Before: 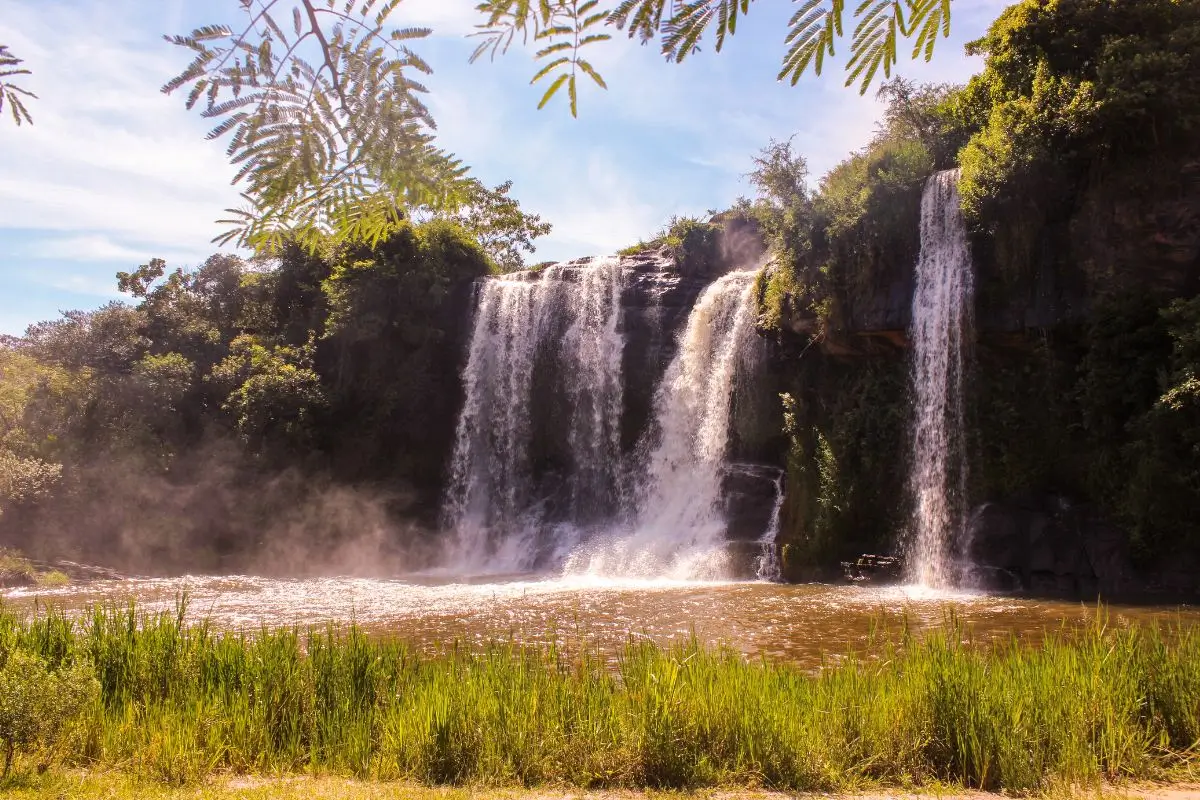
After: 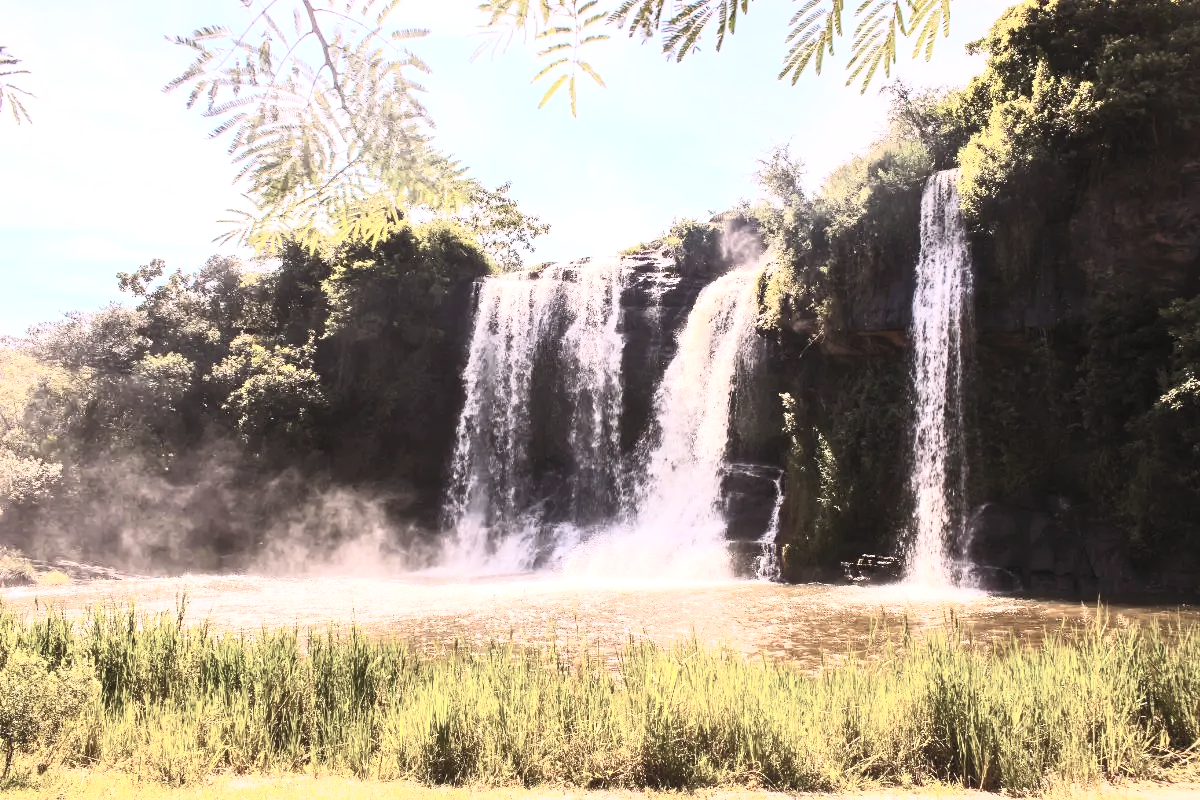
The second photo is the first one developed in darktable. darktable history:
exposure: exposure 0.296 EV, compensate exposure bias true, compensate highlight preservation false
contrast brightness saturation: contrast 0.588, brightness 0.574, saturation -0.35
